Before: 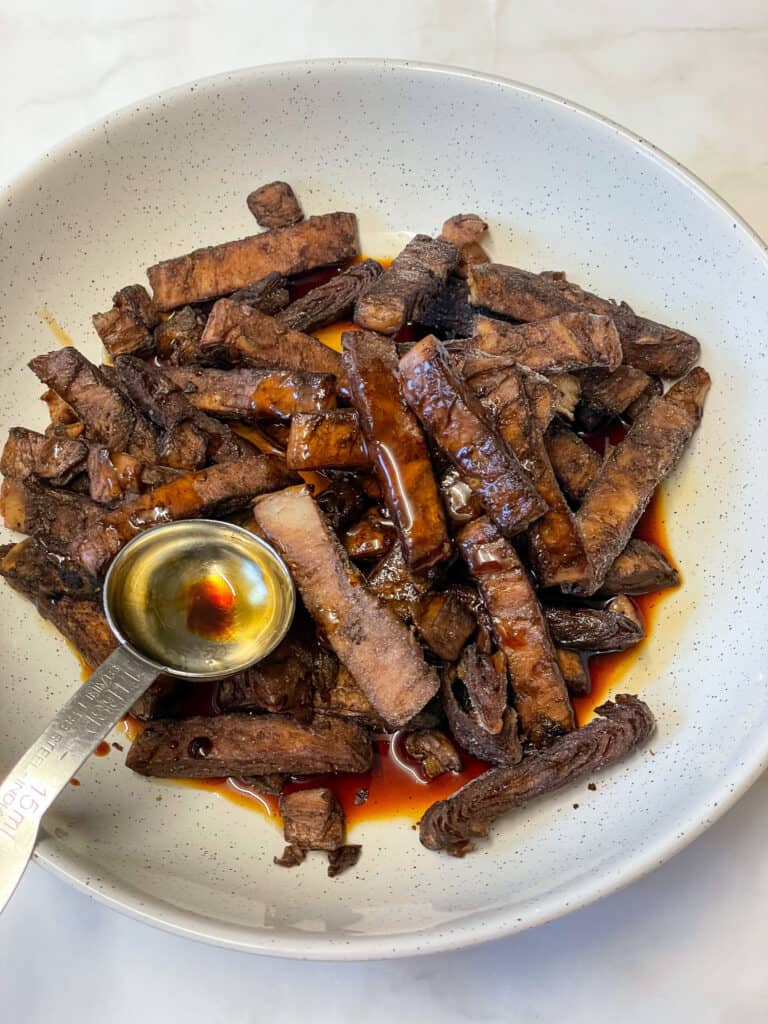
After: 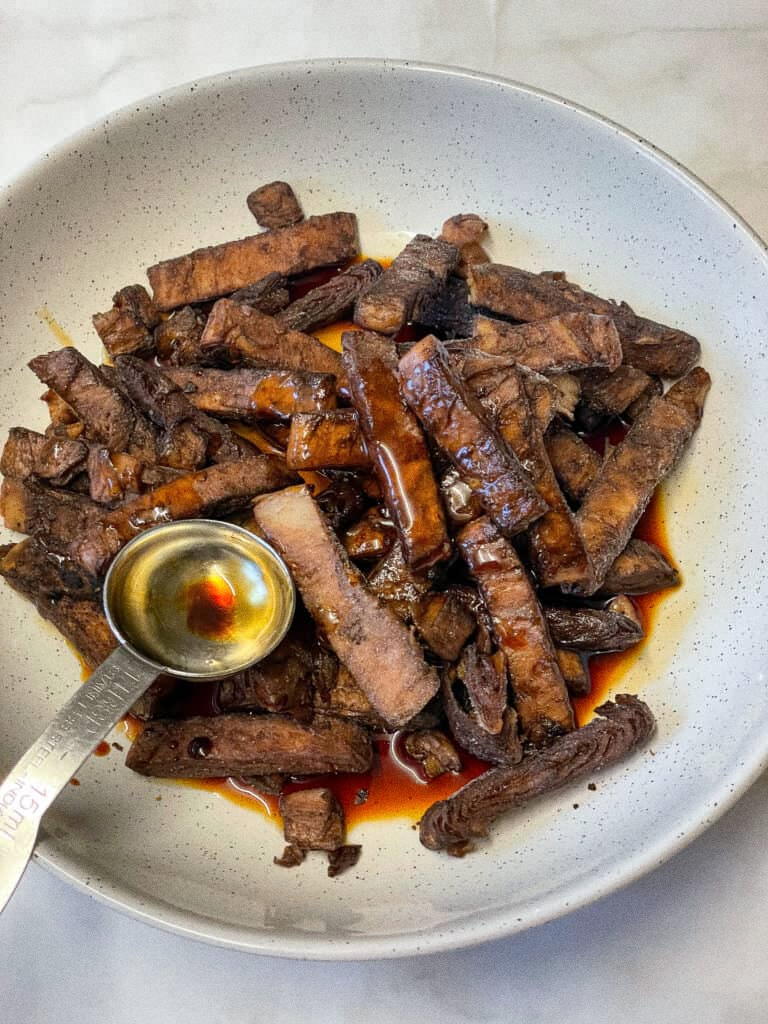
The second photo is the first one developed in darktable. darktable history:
grain: coarseness 0.09 ISO
tone equalizer: on, module defaults
shadows and highlights: highlights color adjustment 0%, low approximation 0.01, soften with gaussian
